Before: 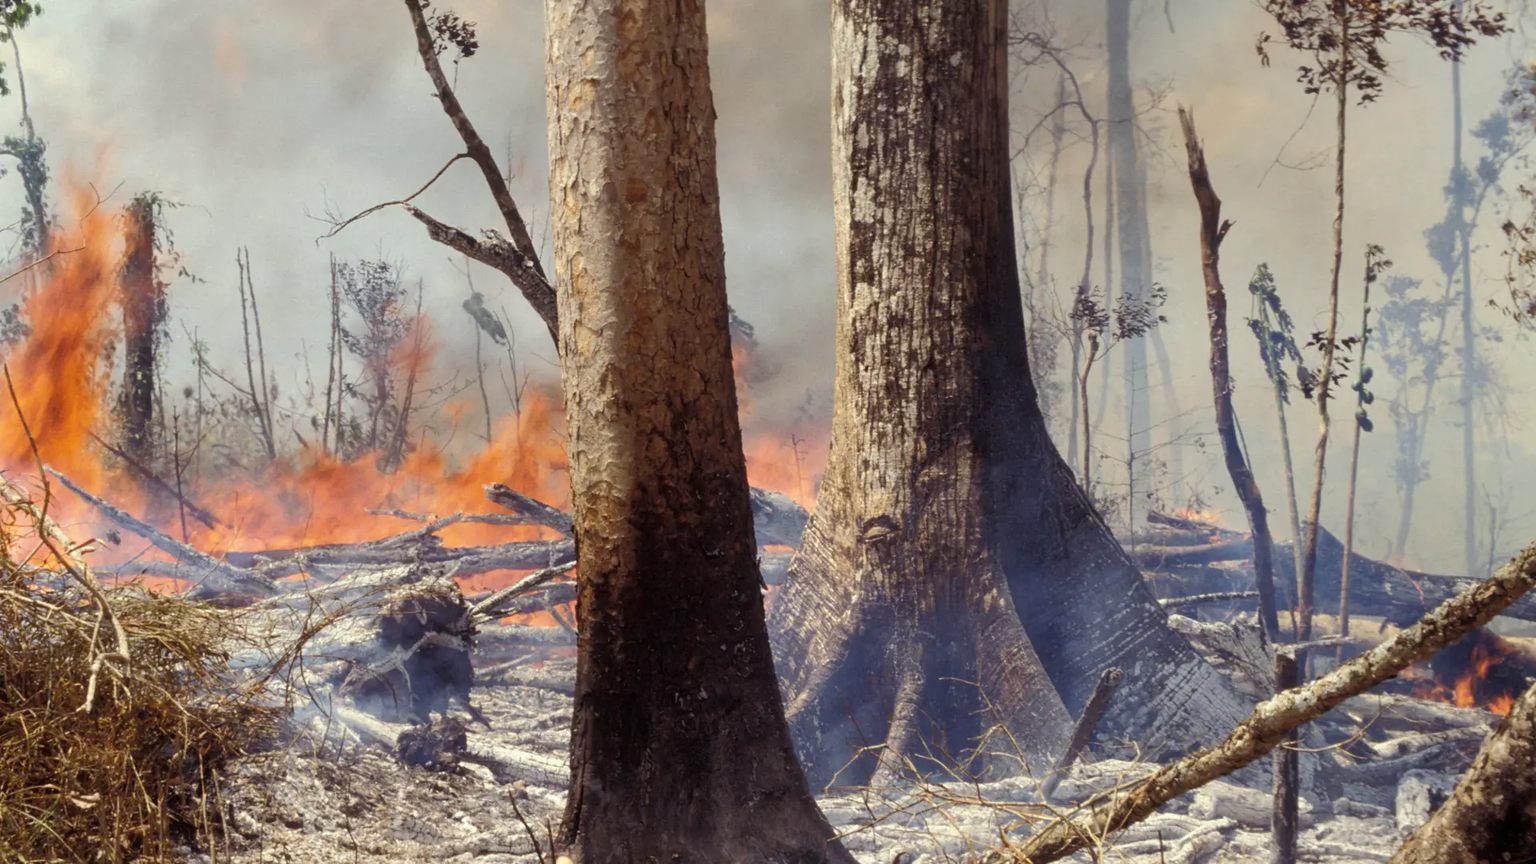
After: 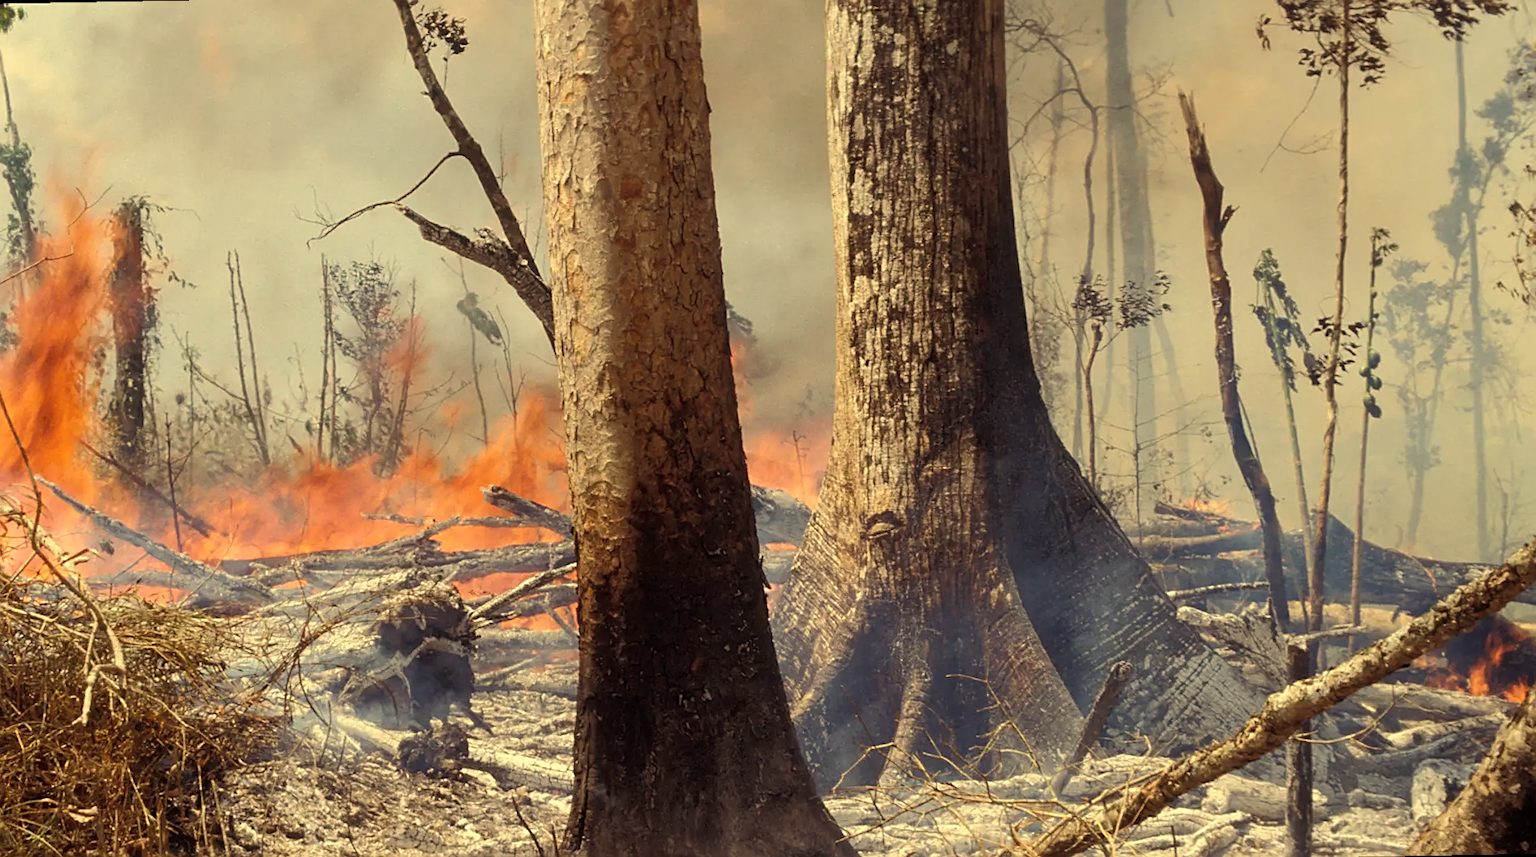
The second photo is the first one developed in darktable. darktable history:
sharpen: on, module defaults
levels: mode automatic
rotate and perspective: rotation -1°, crop left 0.011, crop right 0.989, crop top 0.025, crop bottom 0.975
white balance: red 1.08, blue 0.791
